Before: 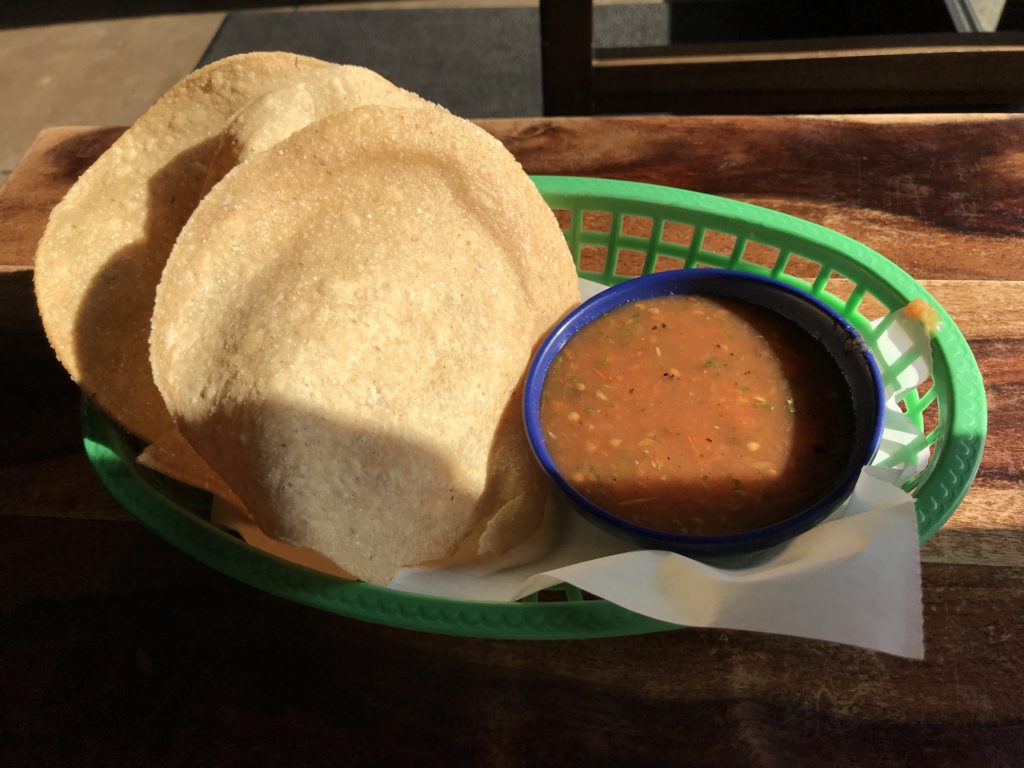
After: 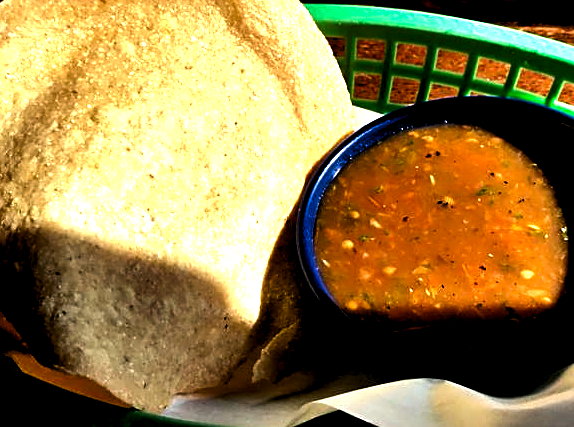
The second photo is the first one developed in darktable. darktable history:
color zones: curves: ch1 [(0.25, 0.61) (0.75, 0.248)]
crop and rotate: left 22.131%, top 22.446%, right 21.805%, bottom 21.855%
contrast equalizer: octaves 7, y [[0.6 ×6], [0.55 ×6], [0 ×6], [0 ×6], [0 ×6]]
exposure: black level correction 0.028, exposure -0.074 EV, compensate highlight preservation false
levels: white 90.66%, levels [0.044, 0.475, 0.791]
shadows and highlights: shadows 37.32, highlights -28.06, soften with gaussian
sharpen: on, module defaults
tone curve: curves: ch0 [(0, 0) (0.003, 0.014) (0.011, 0.019) (0.025, 0.029) (0.044, 0.047) (0.069, 0.071) (0.1, 0.101) (0.136, 0.131) (0.177, 0.166) (0.224, 0.212) (0.277, 0.263) (0.335, 0.32) (0.399, 0.387) (0.468, 0.459) (0.543, 0.541) (0.623, 0.626) (0.709, 0.717) (0.801, 0.813) (0.898, 0.909) (1, 1)], preserve colors none
